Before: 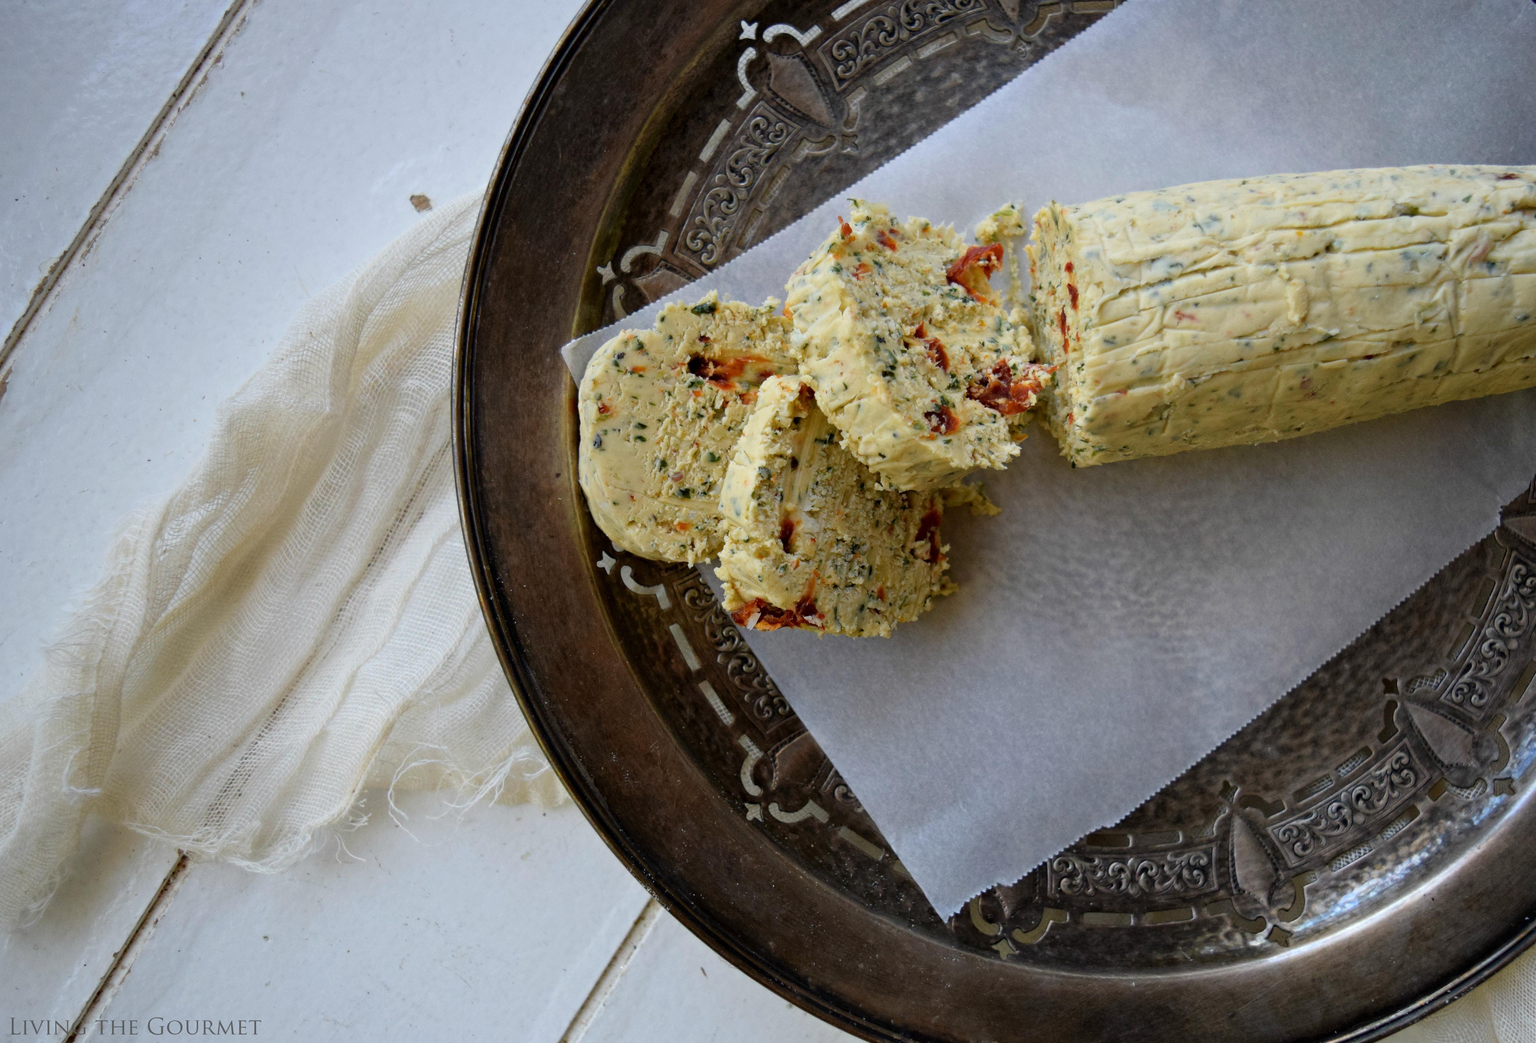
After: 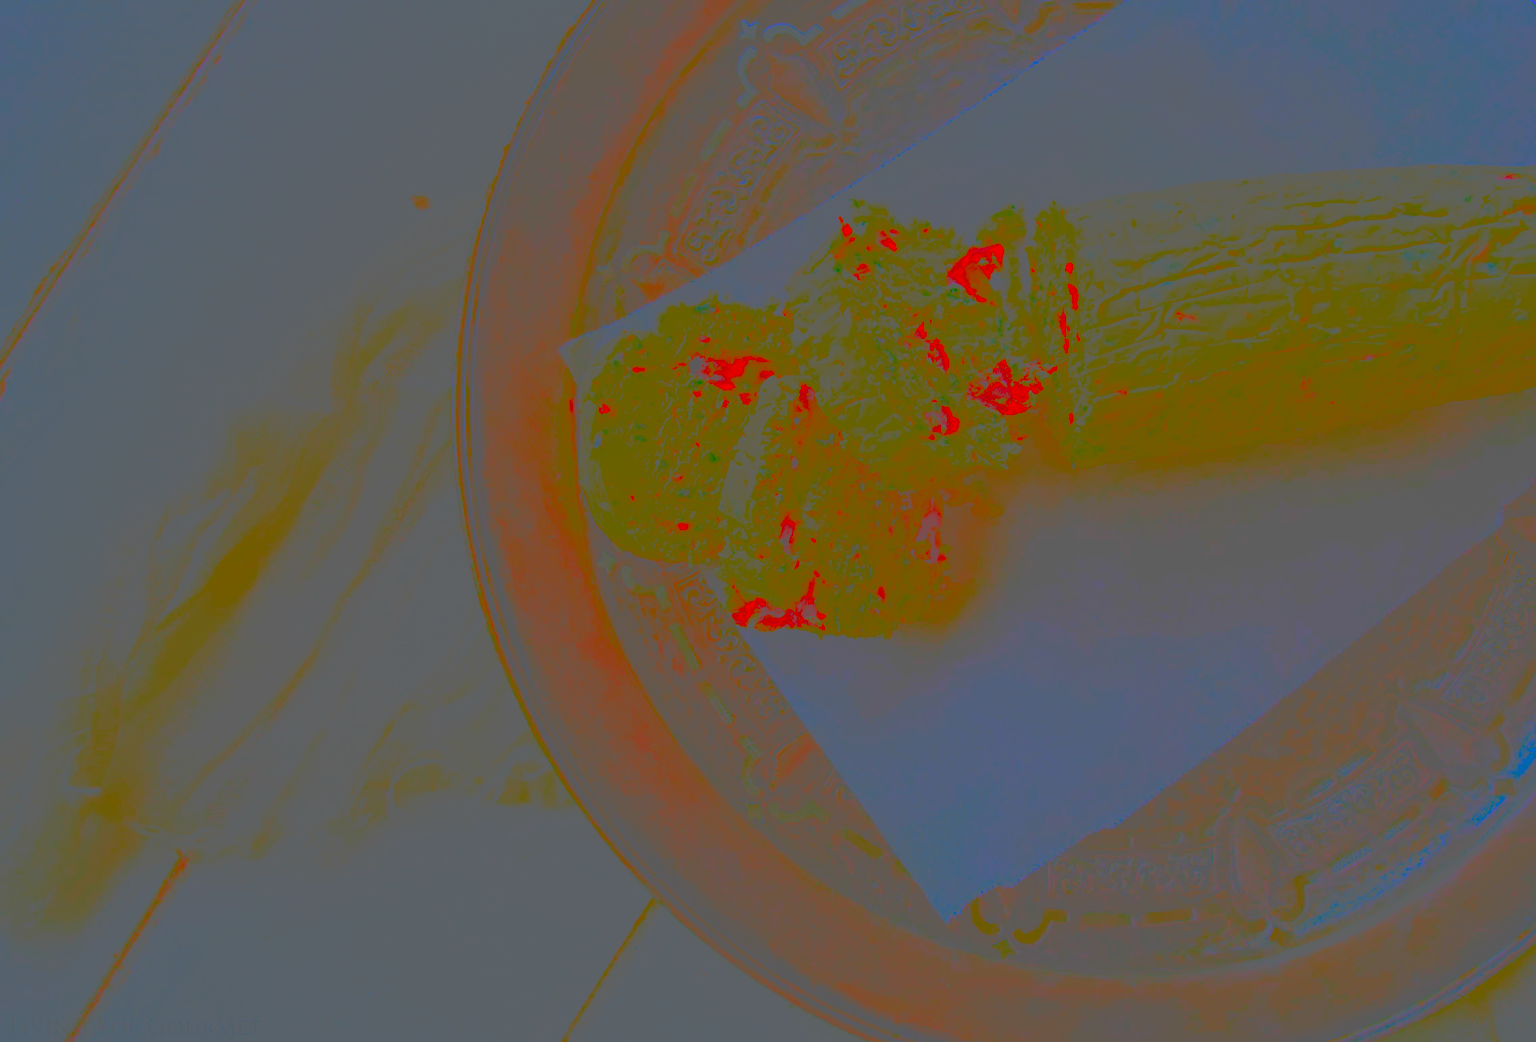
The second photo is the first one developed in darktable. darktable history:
contrast brightness saturation: contrast -0.974, brightness -0.168, saturation 0.739
base curve: curves: ch0 [(0, 0) (0.026, 0.03) (0.109, 0.232) (0.351, 0.748) (0.669, 0.968) (1, 1)], preserve colors none
